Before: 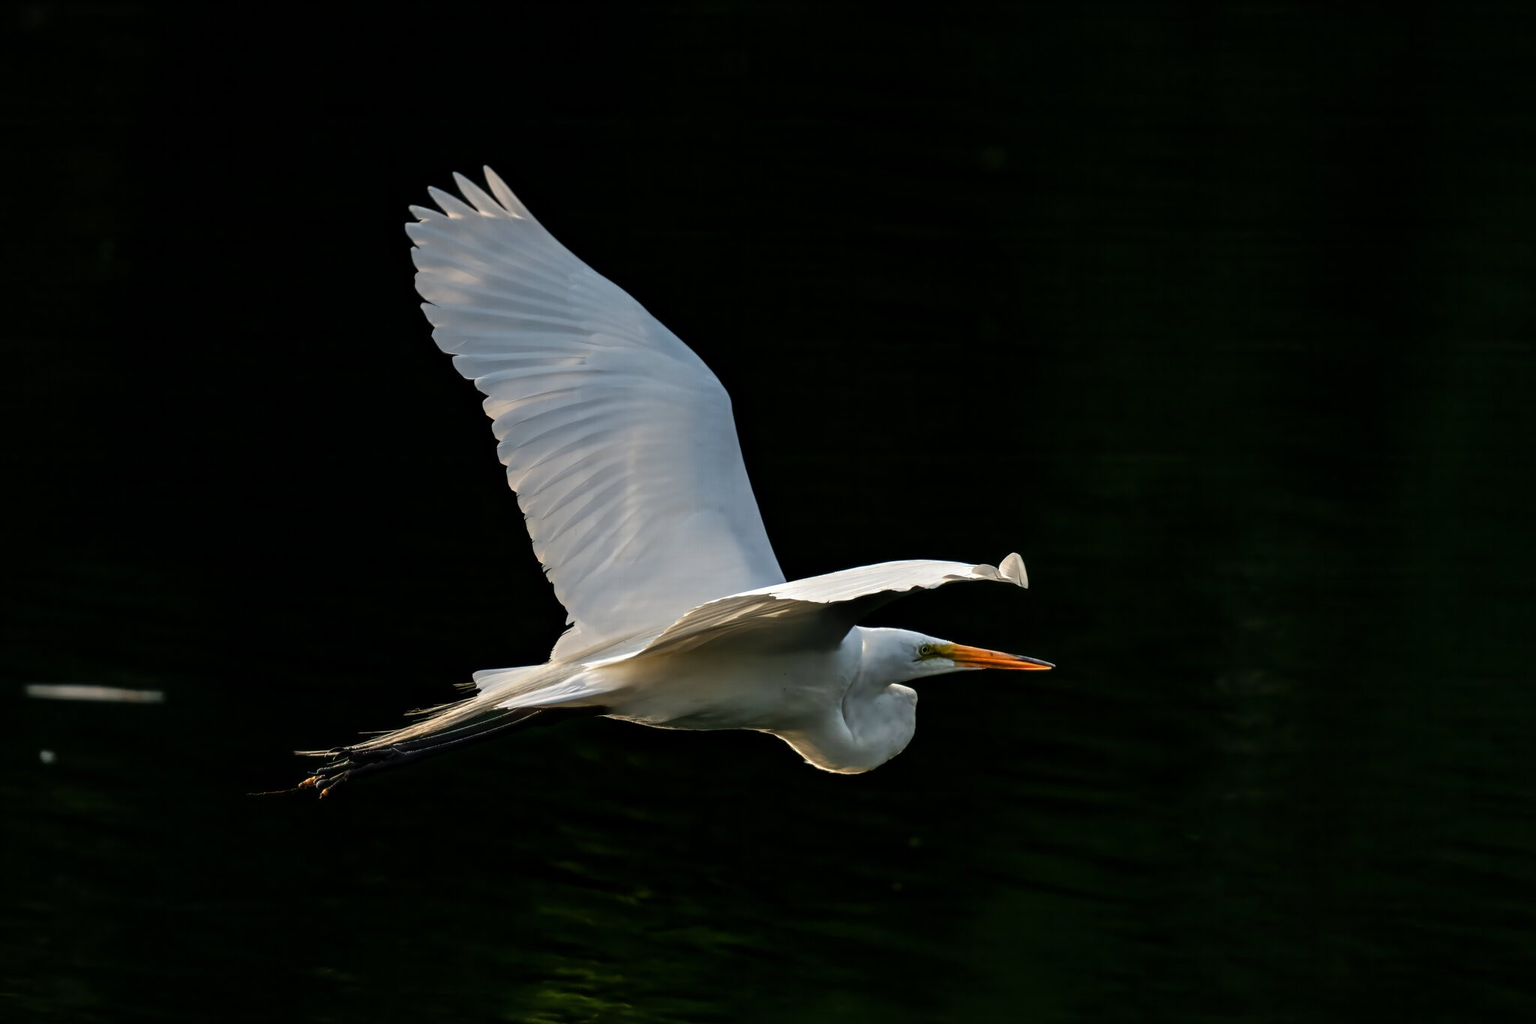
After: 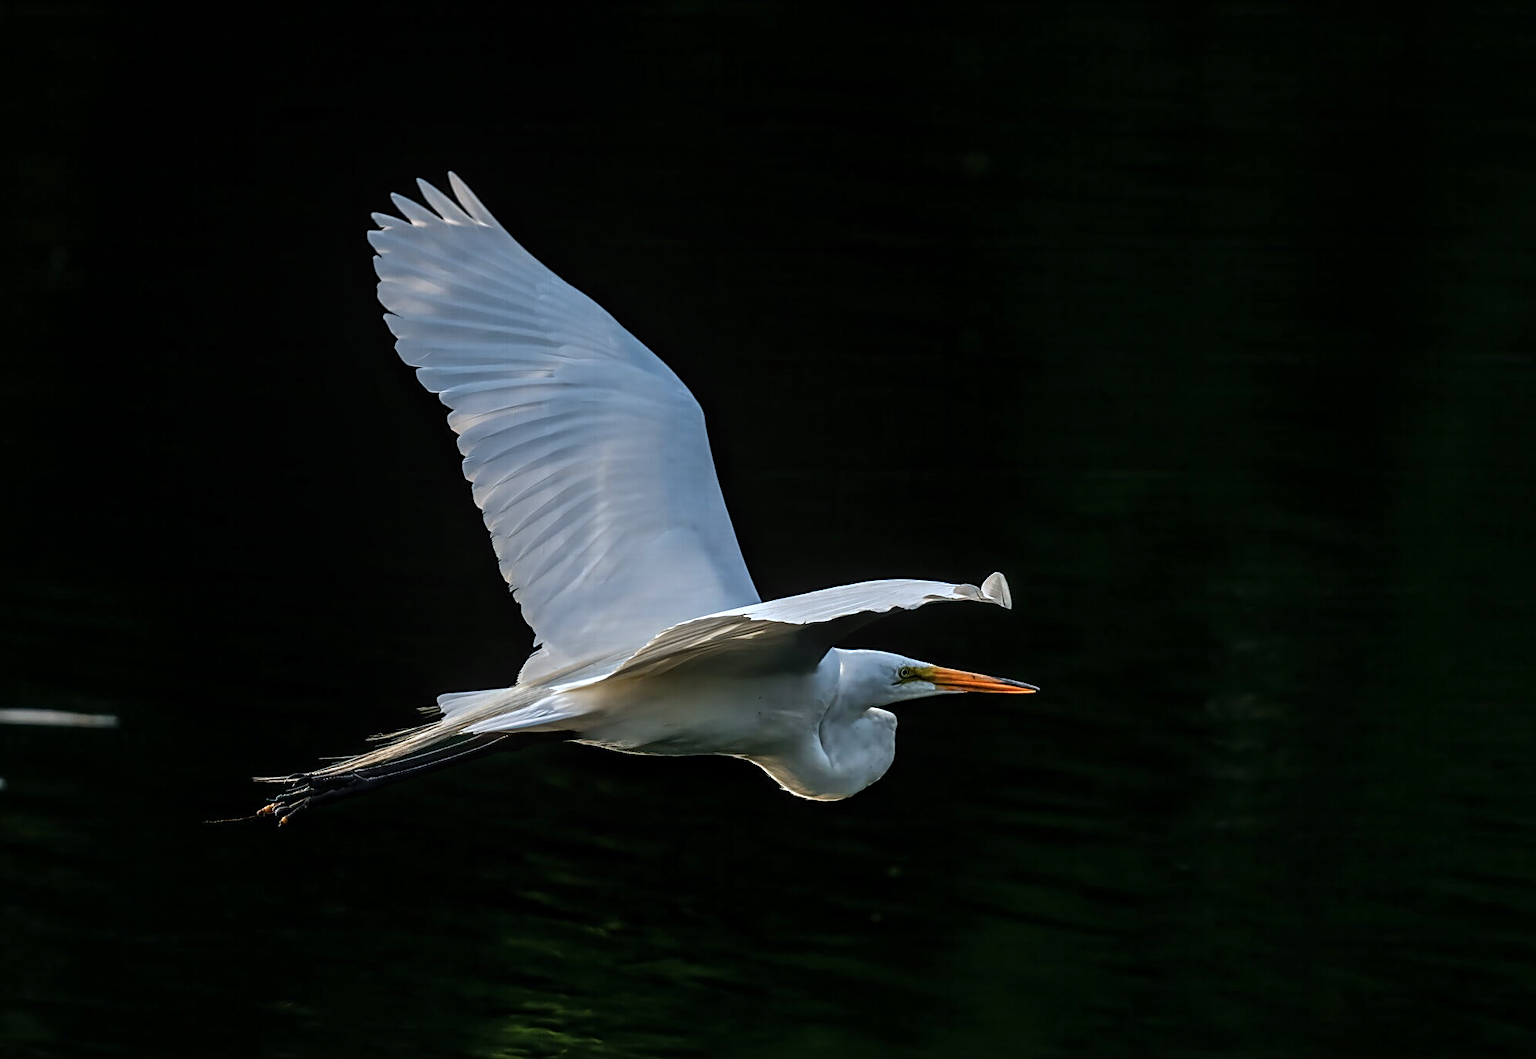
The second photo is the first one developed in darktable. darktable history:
crop and rotate: left 3.308%
sharpen: amount 0.494
color calibration: x 0.37, y 0.382, temperature 4311.06 K
local contrast: on, module defaults
